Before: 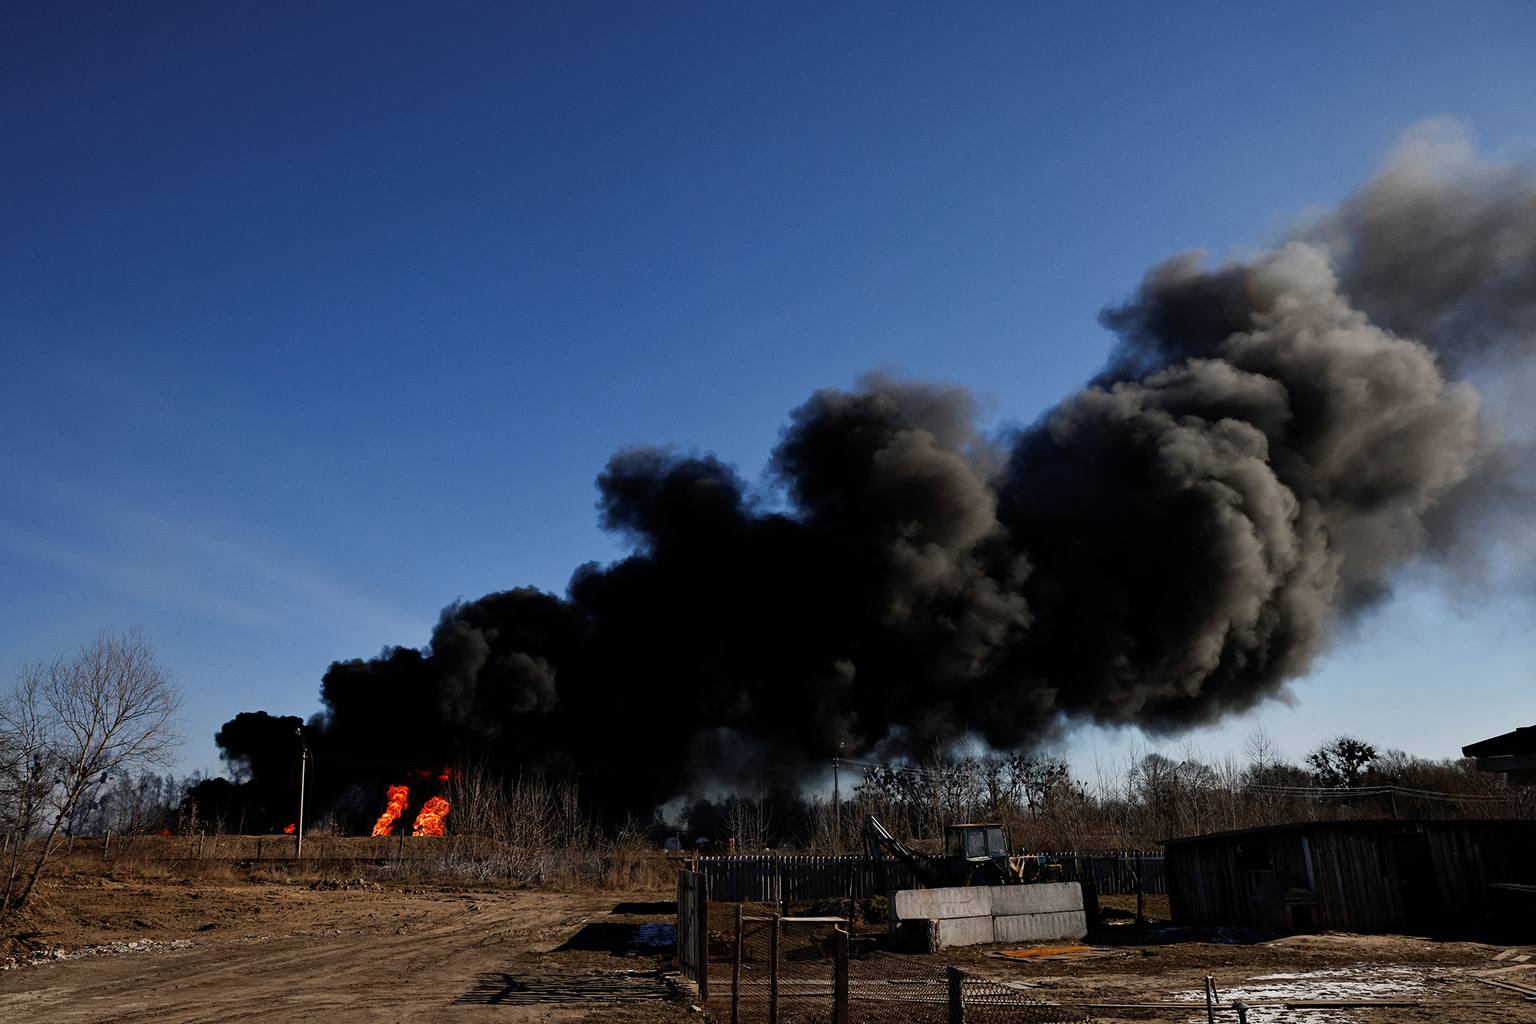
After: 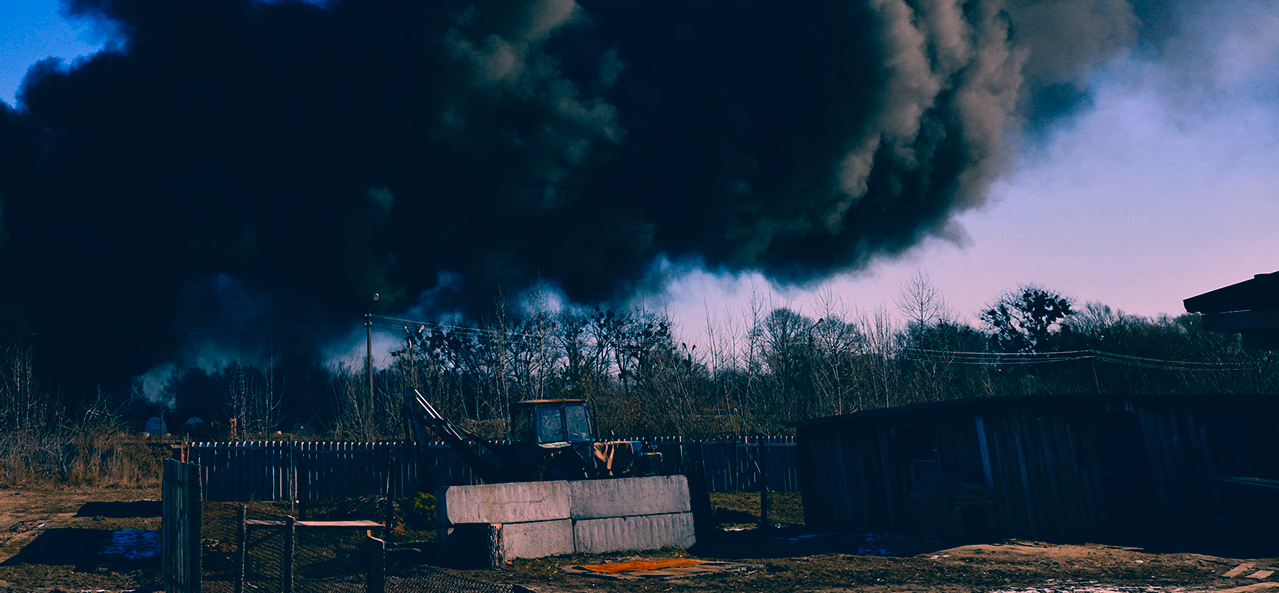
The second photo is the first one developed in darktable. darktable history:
crop and rotate: left 36.003%, top 50.567%, bottom 4.93%
color balance rgb: highlights gain › chroma 1.606%, highlights gain › hue 56.96°, perceptual saturation grading › global saturation 0.008%
color correction: highlights a* 17.41, highlights b* 0.239, shadows a* -15.21, shadows b* -14.29, saturation 1.56
